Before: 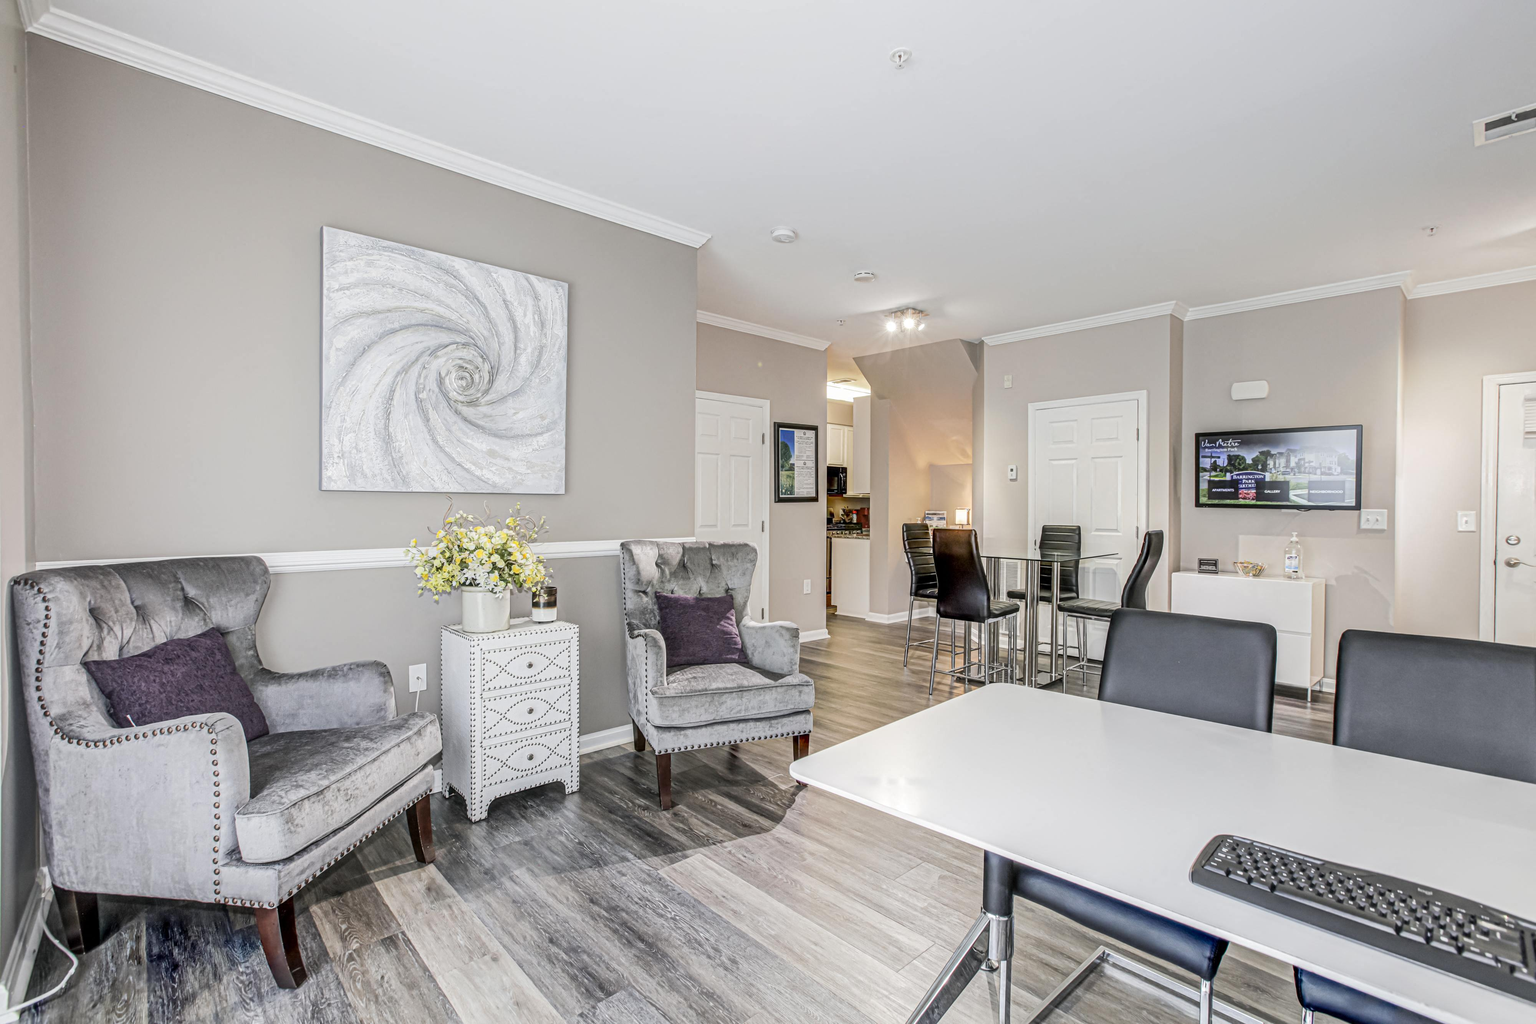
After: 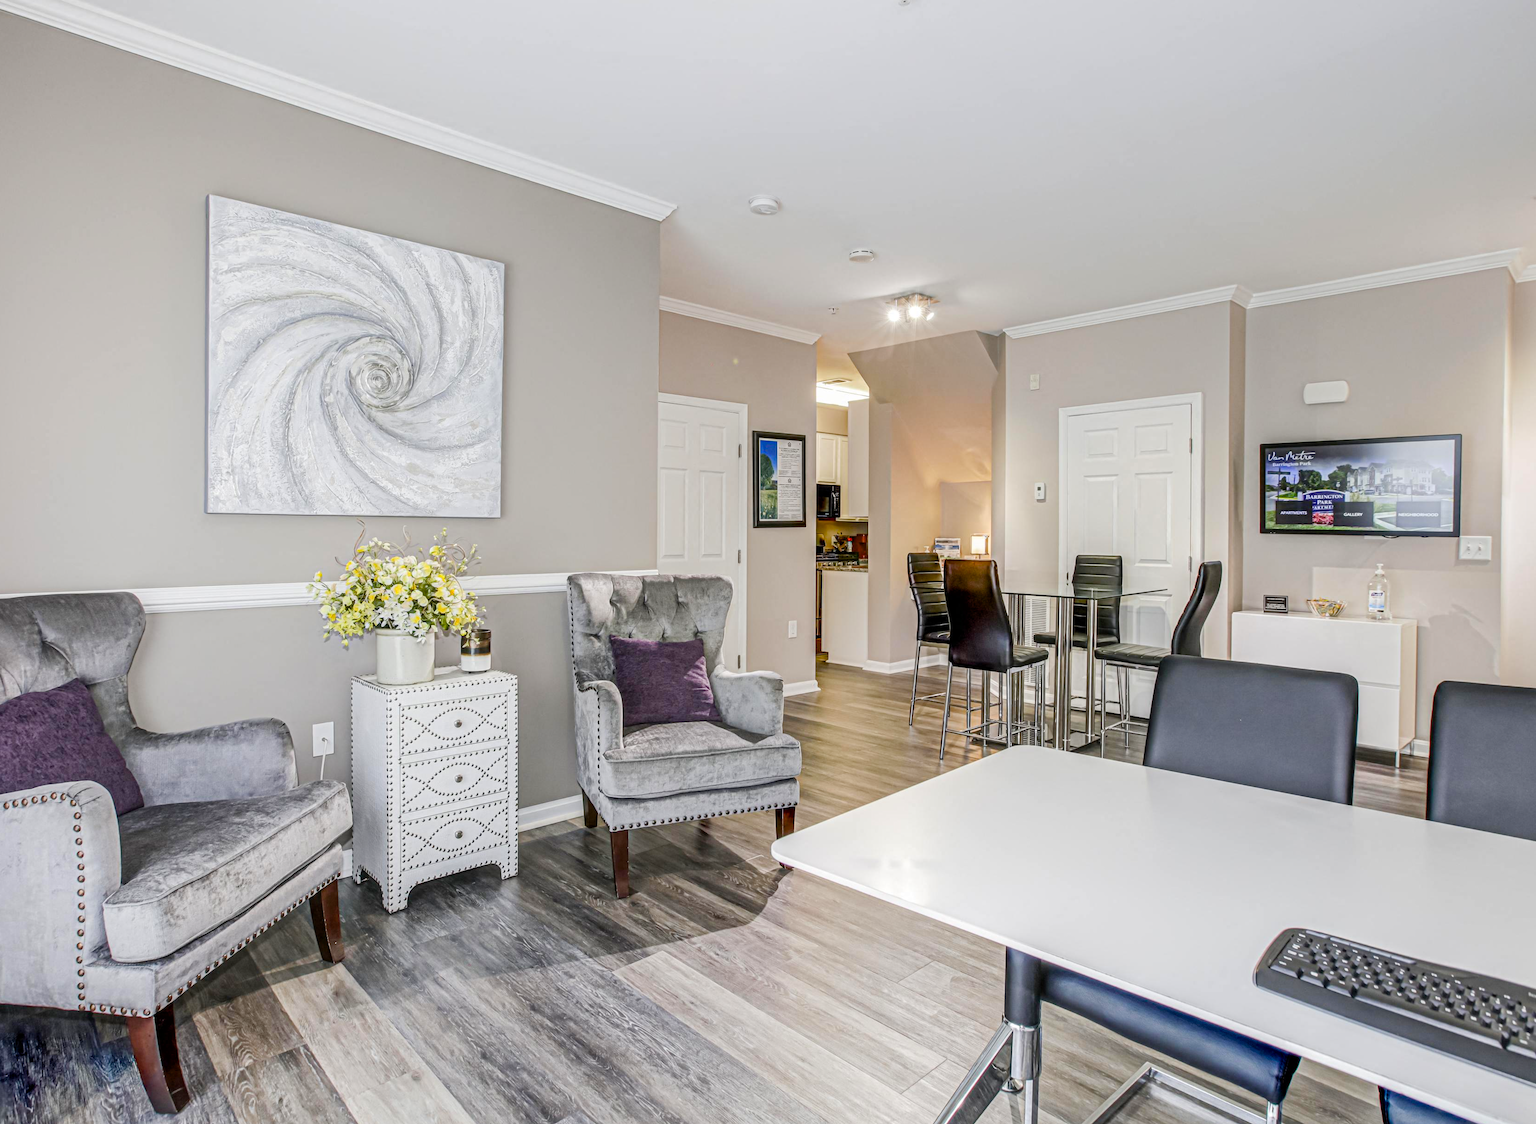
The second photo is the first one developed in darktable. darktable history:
crop: left 9.771%, top 6.339%, right 7.232%, bottom 2.585%
color balance rgb: perceptual saturation grading › global saturation 23.547%, perceptual saturation grading › highlights -24.285%, perceptual saturation grading › mid-tones 24.484%, perceptual saturation grading › shadows 39.967%, global vibrance 20%
